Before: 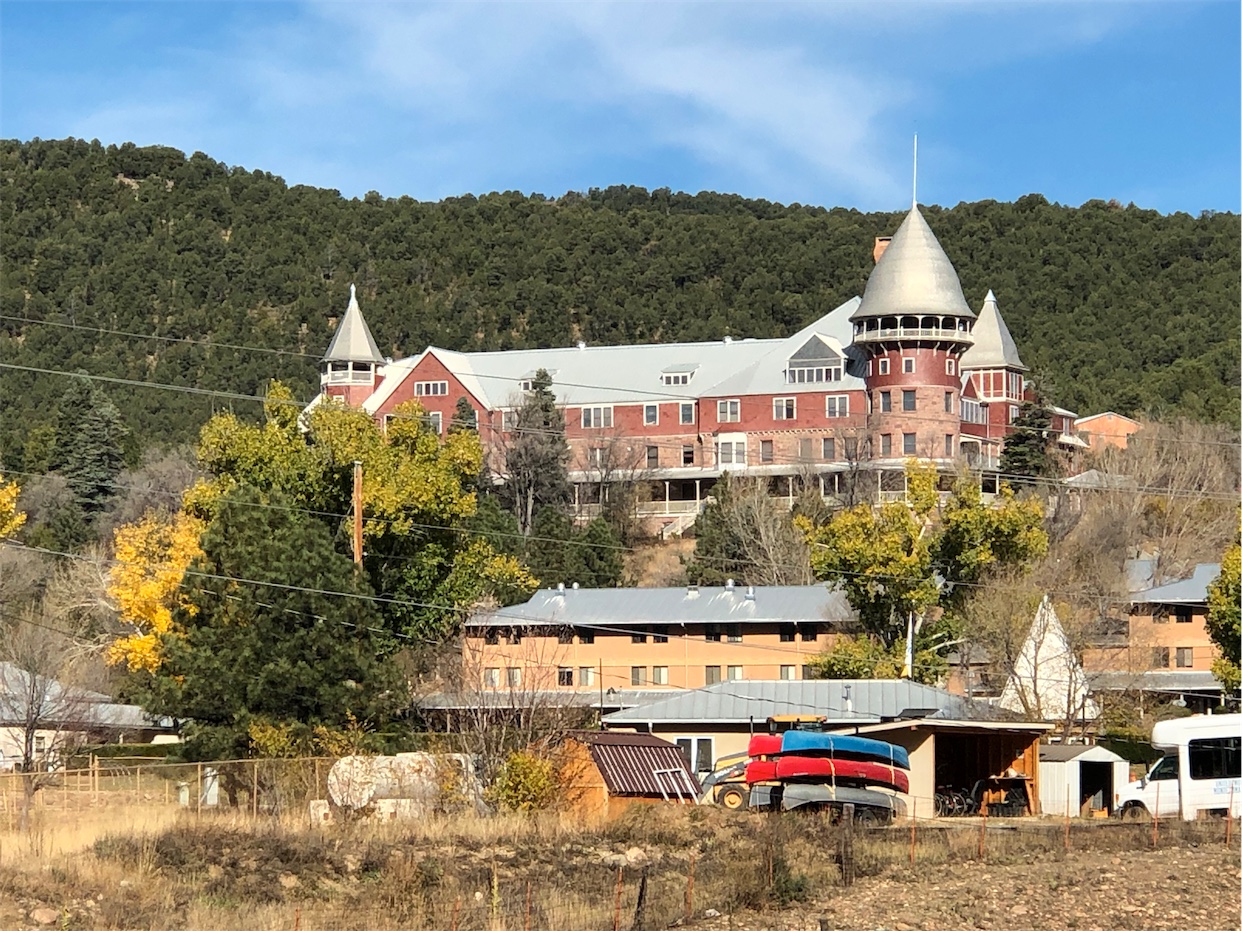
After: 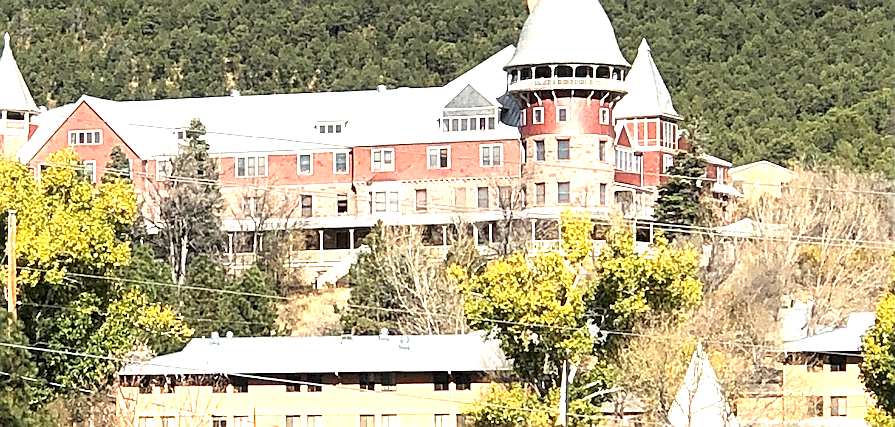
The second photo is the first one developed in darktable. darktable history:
sharpen: on, module defaults
crop and rotate: left 27.938%, top 27.046%, bottom 27.046%
exposure: black level correction 0, exposure 1.4 EV, compensate highlight preservation false
